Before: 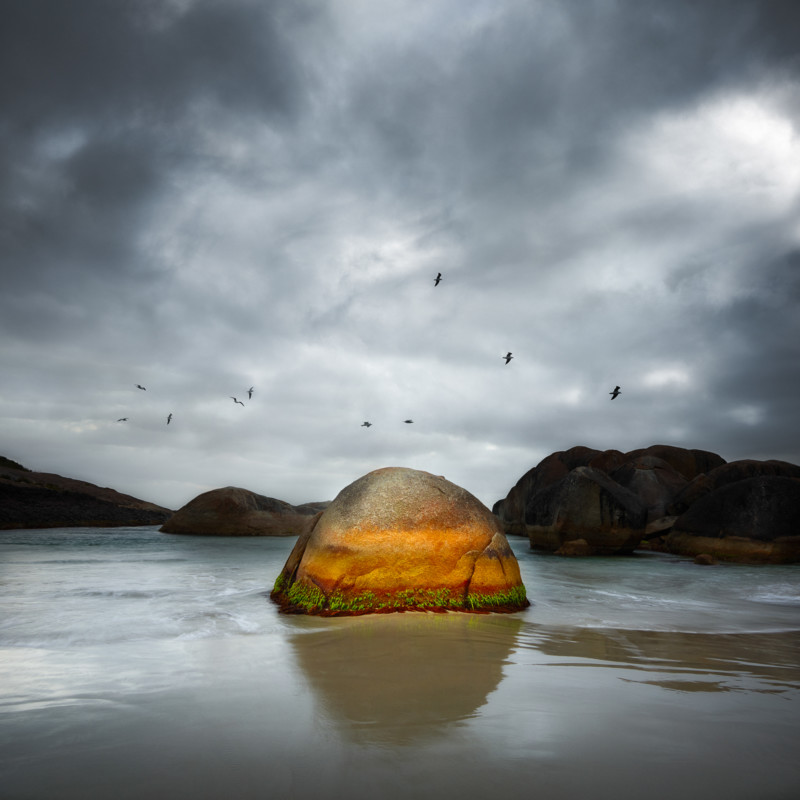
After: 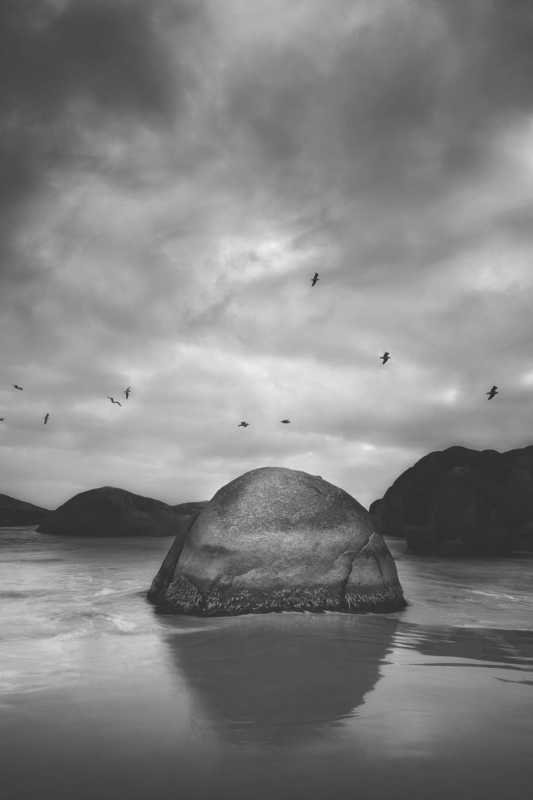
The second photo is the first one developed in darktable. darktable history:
crop: left 15.419%, right 17.914%
monochrome: on, module defaults
rgb curve: curves: ch0 [(0, 0.186) (0.314, 0.284) (0.576, 0.466) (0.805, 0.691) (0.936, 0.886)]; ch1 [(0, 0.186) (0.314, 0.284) (0.581, 0.534) (0.771, 0.746) (0.936, 0.958)]; ch2 [(0, 0.216) (0.275, 0.39) (1, 1)], mode RGB, independent channels, compensate middle gray true, preserve colors none
